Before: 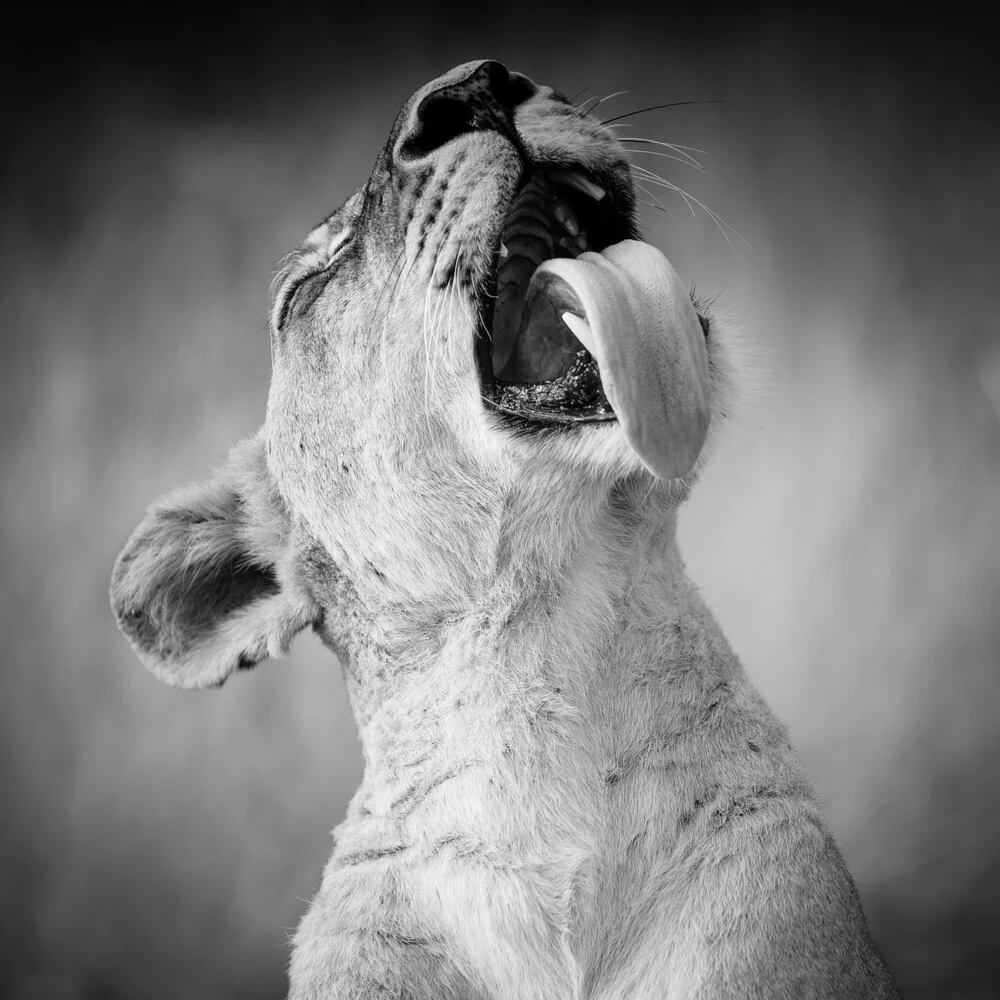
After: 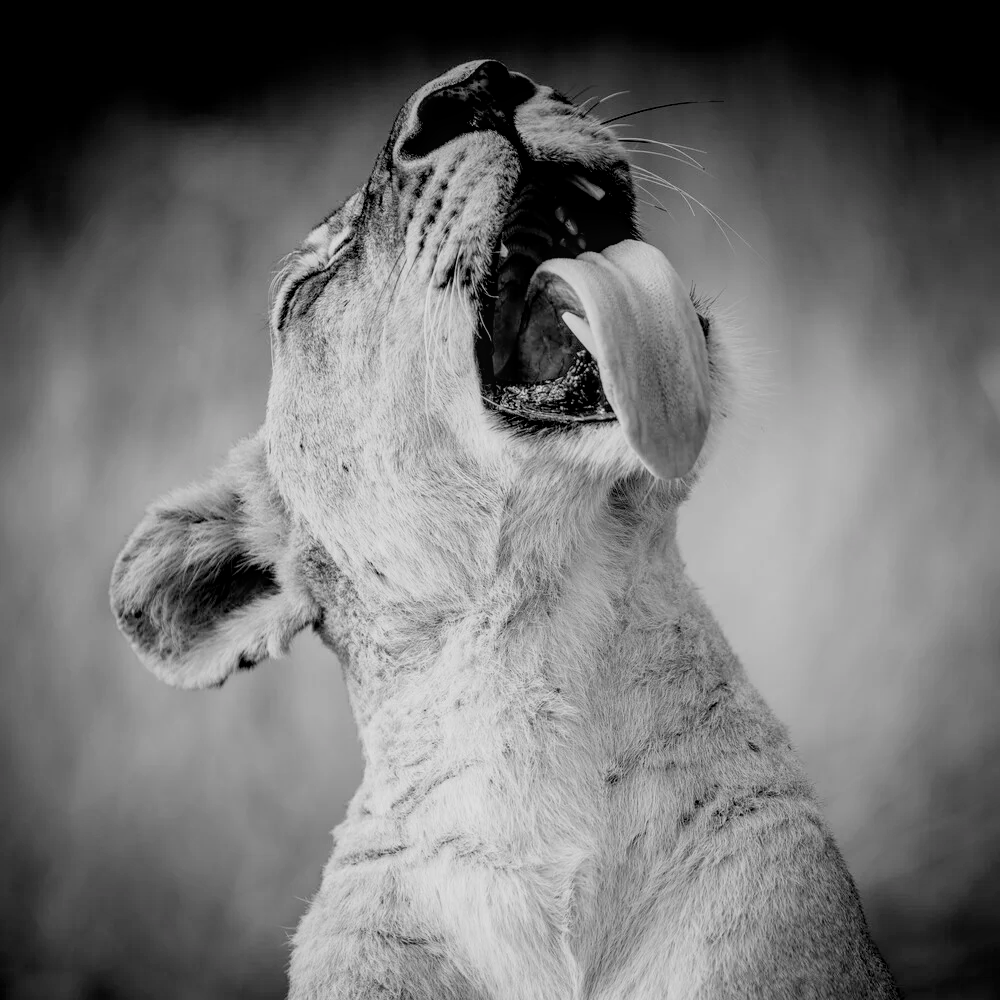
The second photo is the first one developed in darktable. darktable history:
filmic rgb: black relative exposure -7.6 EV, white relative exposure 4.64 EV, threshold 3 EV, target black luminance 0%, hardness 3.55, latitude 50.51%, contrast 1.033, highlights saturation mix 10%, shadows ↔ highlights balance -0.198%, color science v4 (2020), enable highlight reconstruction true
local contrast: on, module defaults
